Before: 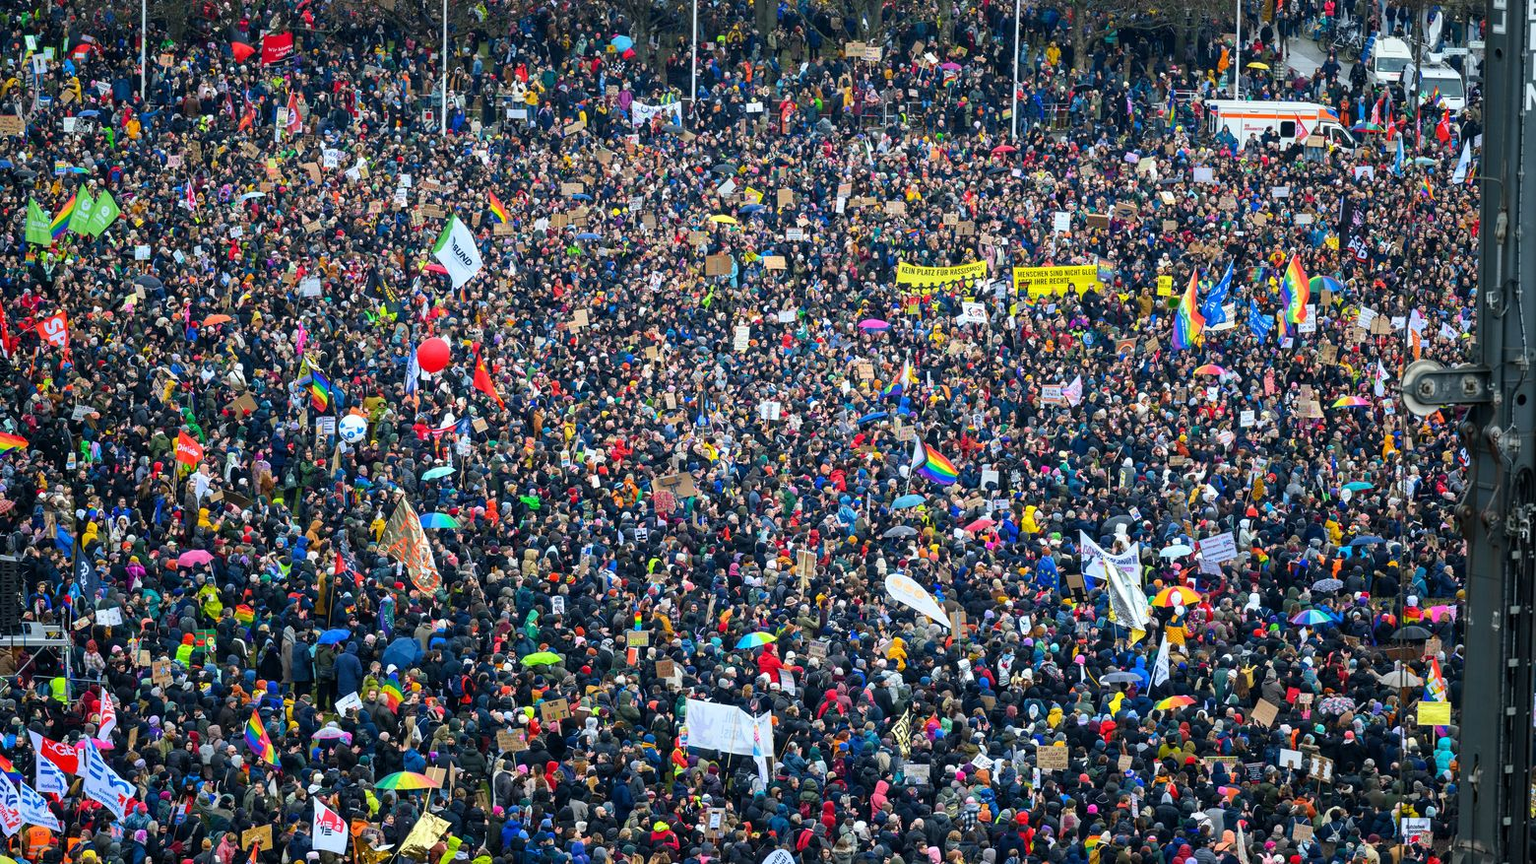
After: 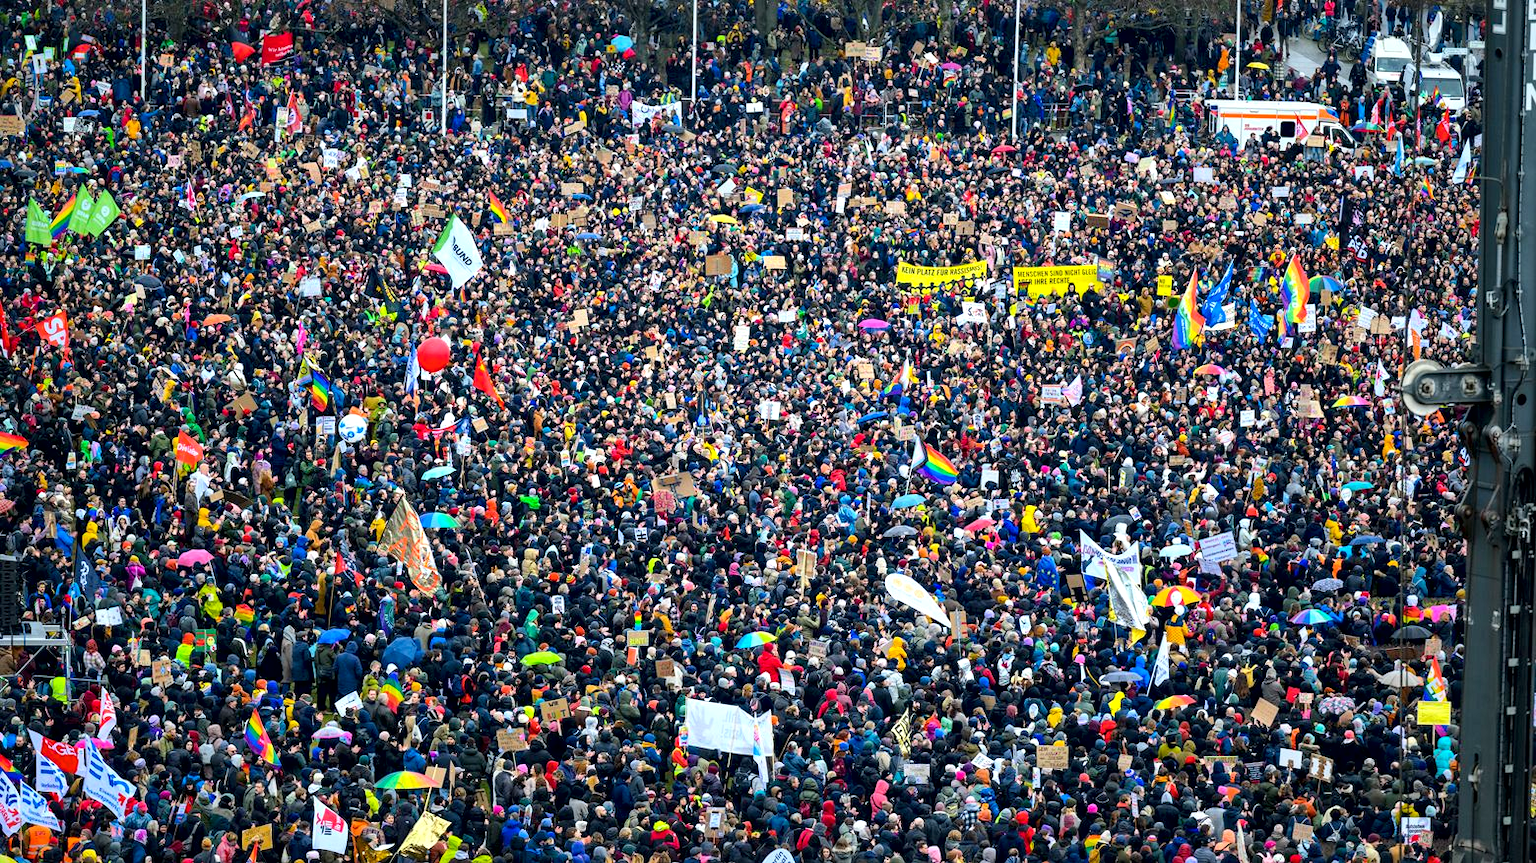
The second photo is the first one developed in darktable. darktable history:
white balance: emerald 1
color balance rgb: linear chroma grading › global chroma 3.45%, perceptual saturation grading › global saturation 11.24%, perceptual brilliance grading › global brilliance 3.04%, global vibrance 2.8%
local contrast: mode bilateral grid, contrast 70, coarseness 75, detail 180%, midtone range 0.2
